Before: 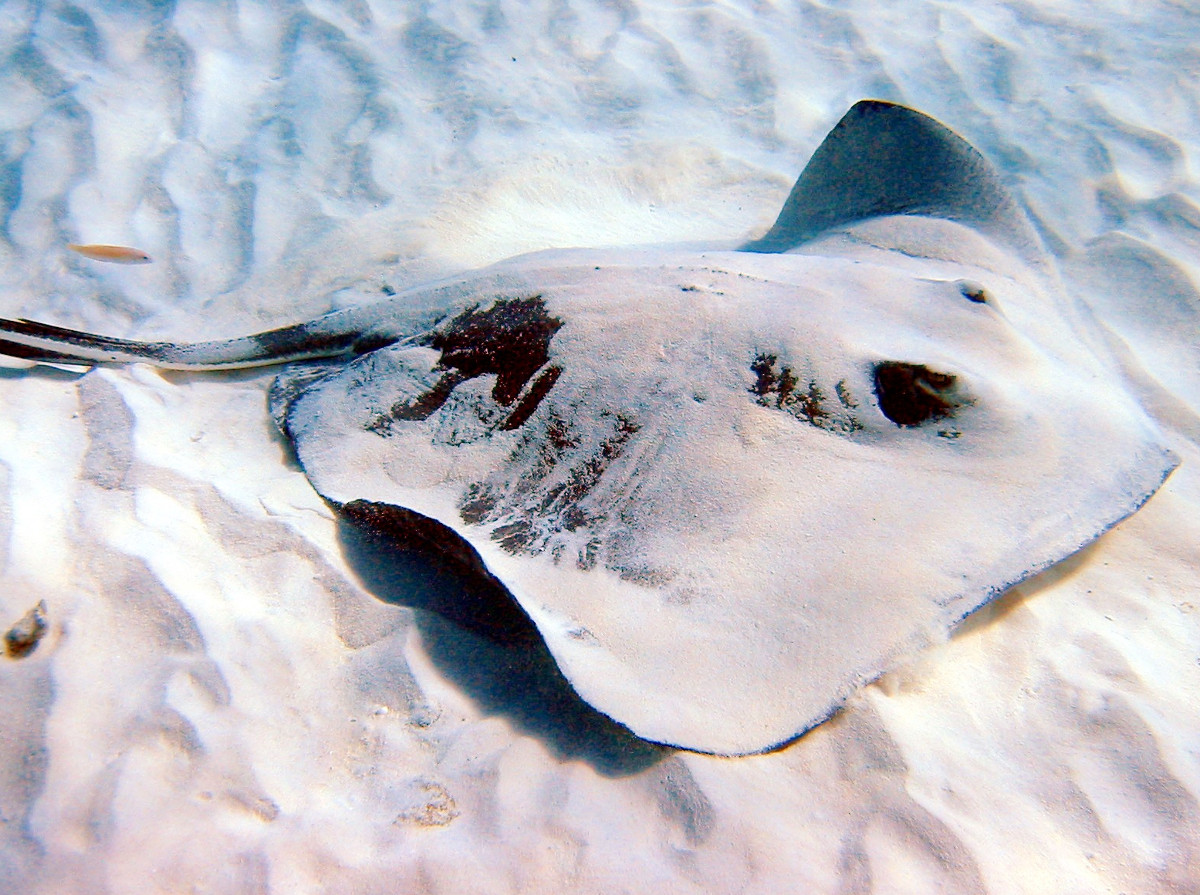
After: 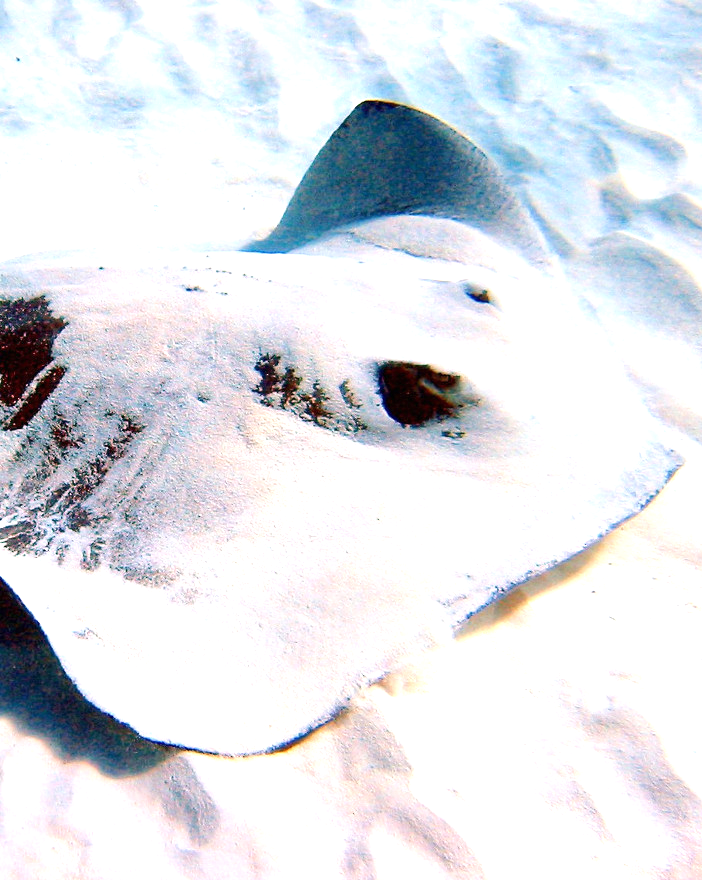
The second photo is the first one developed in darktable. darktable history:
crop: left 41.342%
exposure: black level correction 0, exposure 0.696 EV, compensate highlight preservation false
